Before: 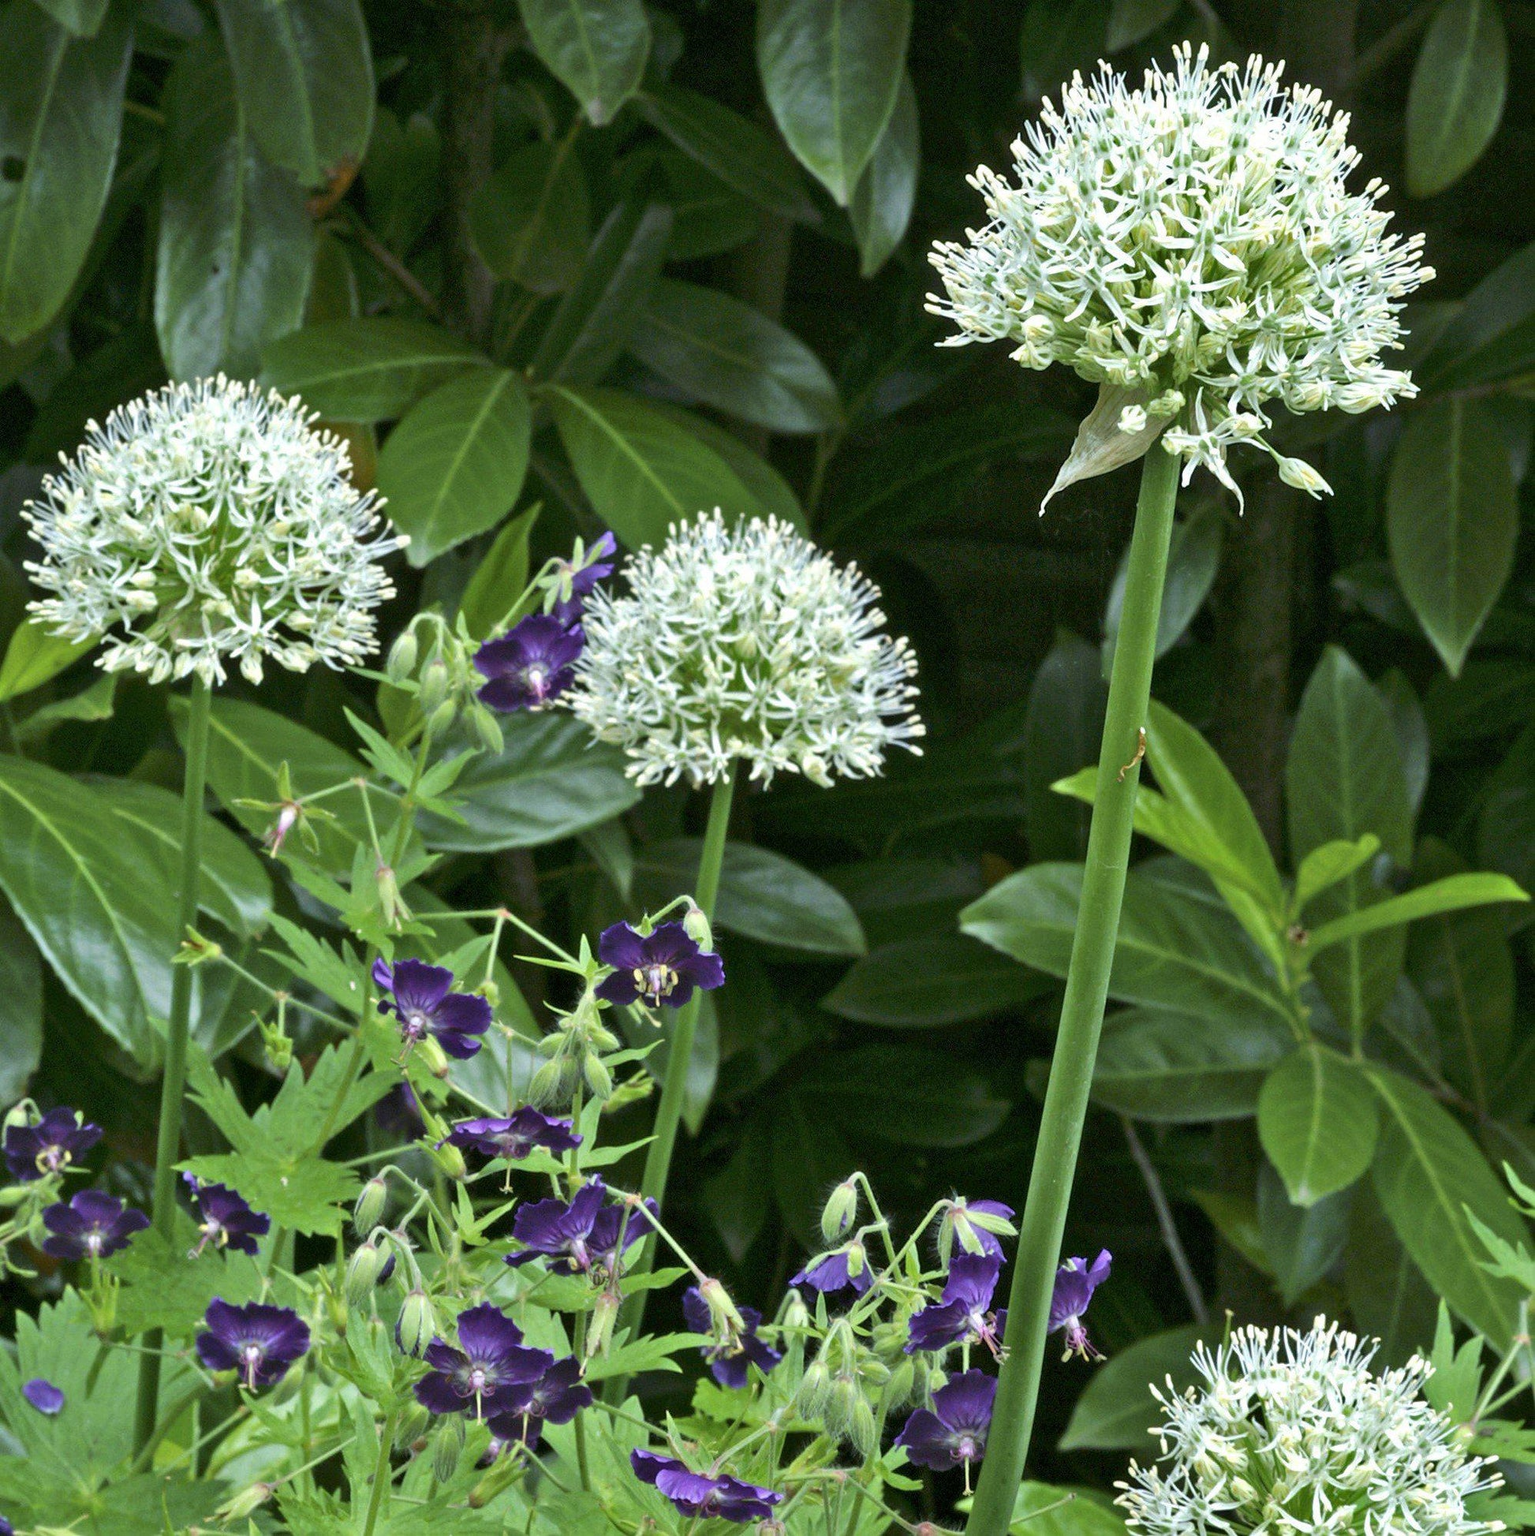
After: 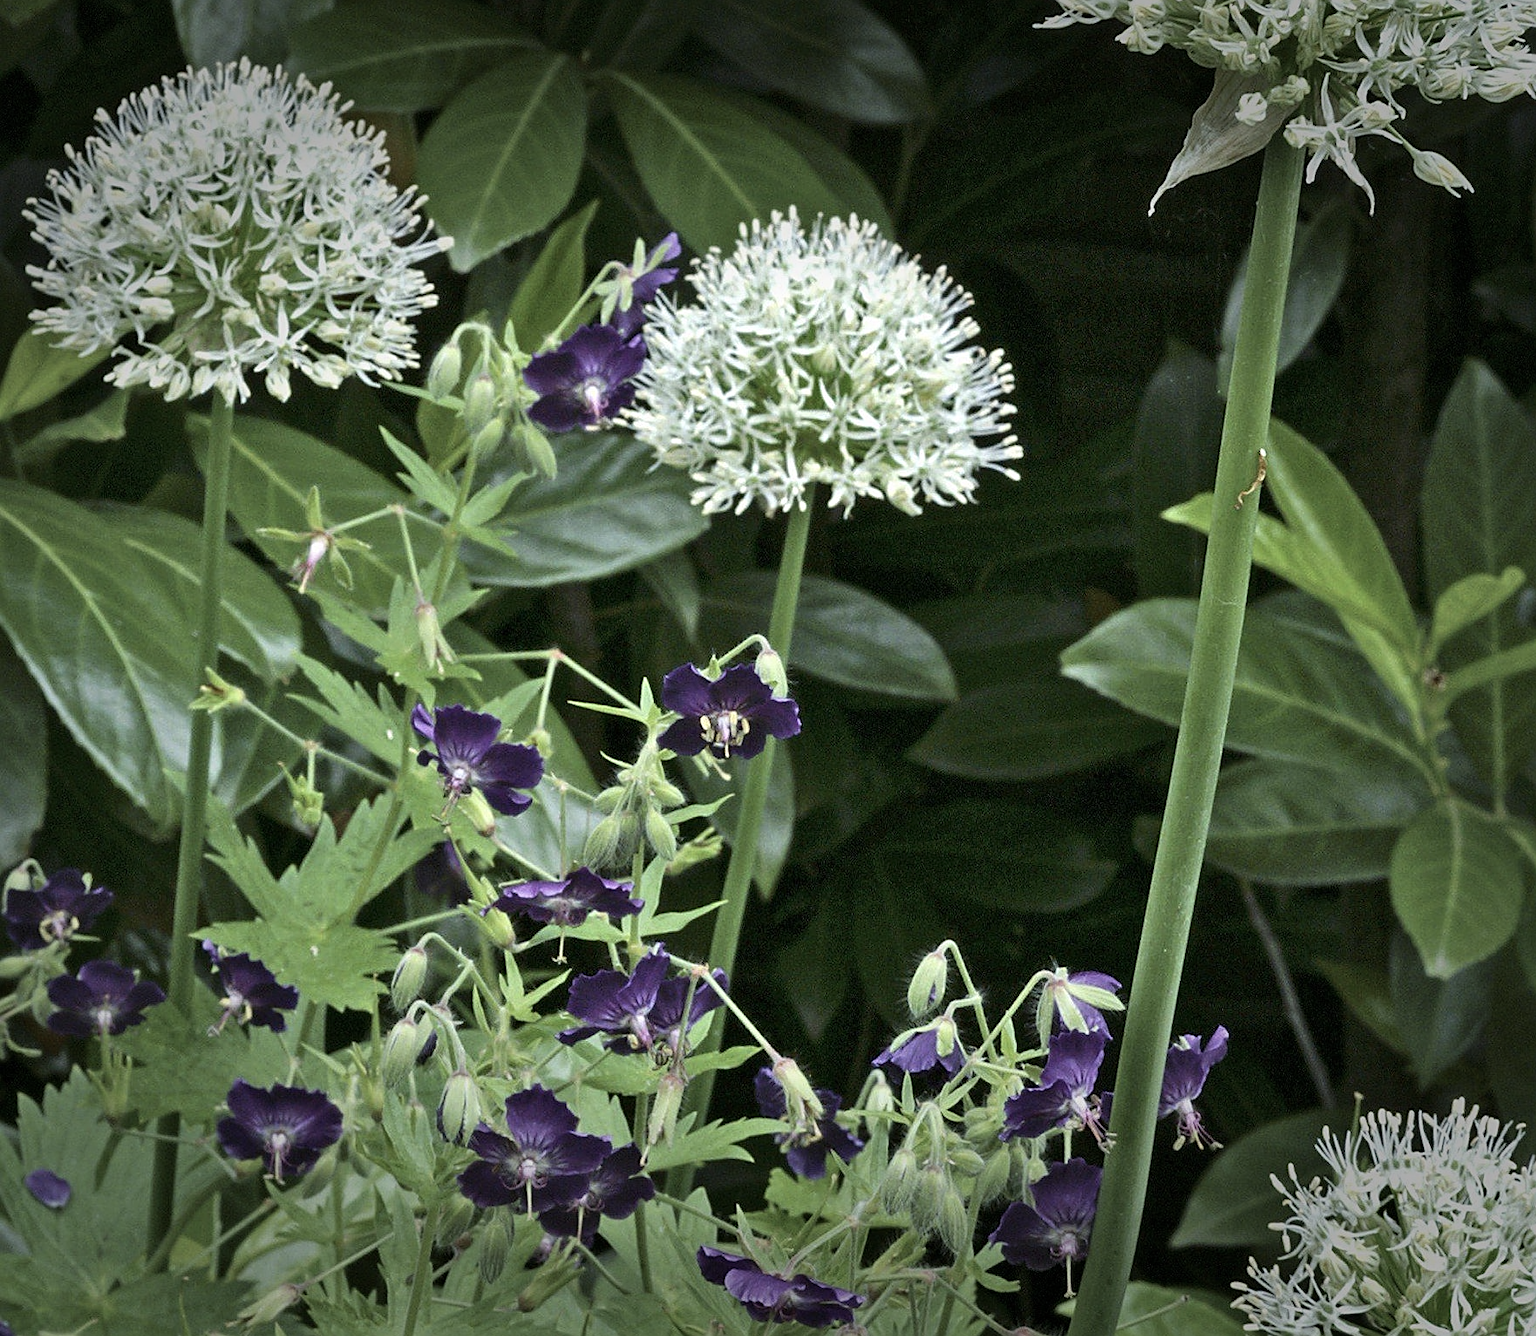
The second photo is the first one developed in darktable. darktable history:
vignetting: fall-off start 70.97%, brightness -0.584, saturation -0.118, width/height ratio 1.333
crop: top 20.916%, right 9.437%, bottom 0.316%
contrast brightness saturation: contrast 0.1, saturation -0.3
sharpen: amount 0.575
